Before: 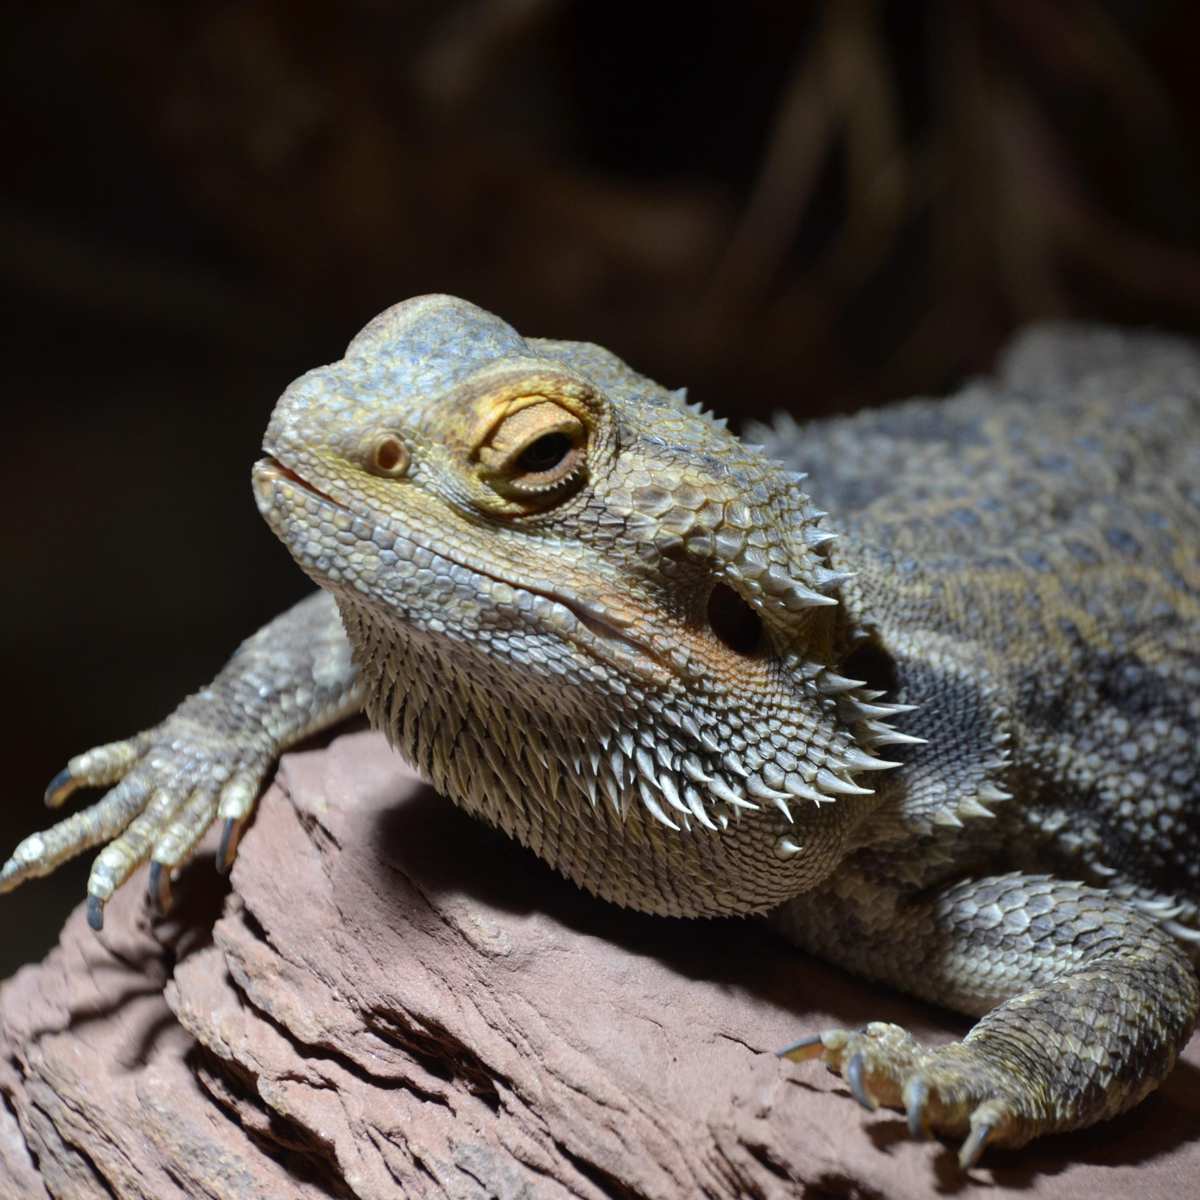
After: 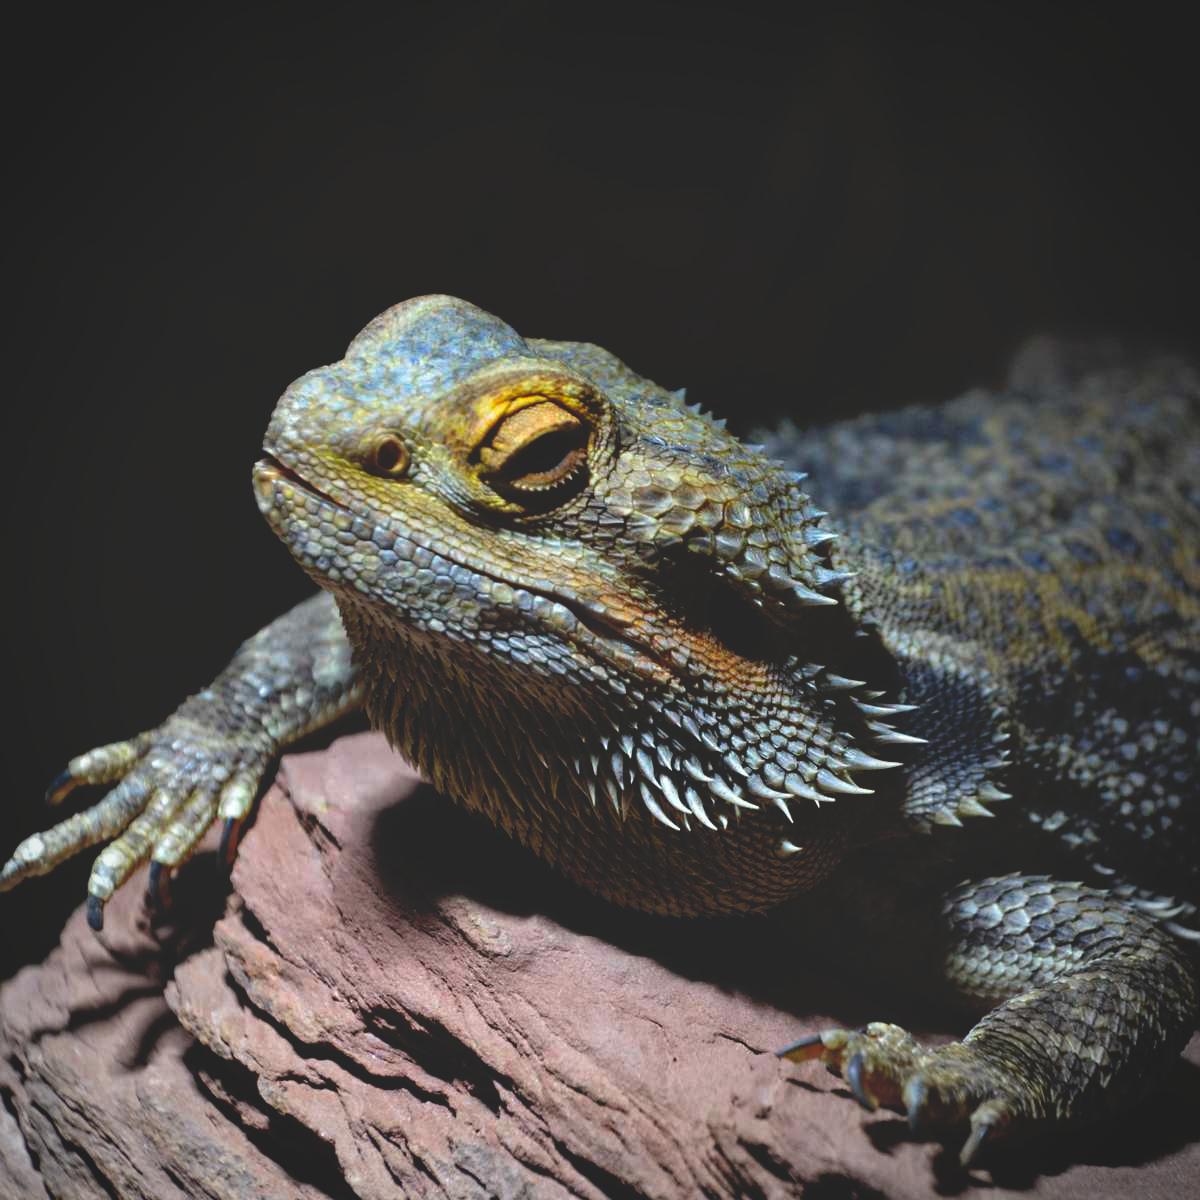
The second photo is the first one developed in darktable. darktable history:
color balance rgb: perceptual saturation grading › global saturation 30%
vignetting: fall-off radius 45%, brightness -0.33
base curve: curves: ch0 [(0, 0.02) (0.083, 0.036) (1, 1)], preserve colors none
